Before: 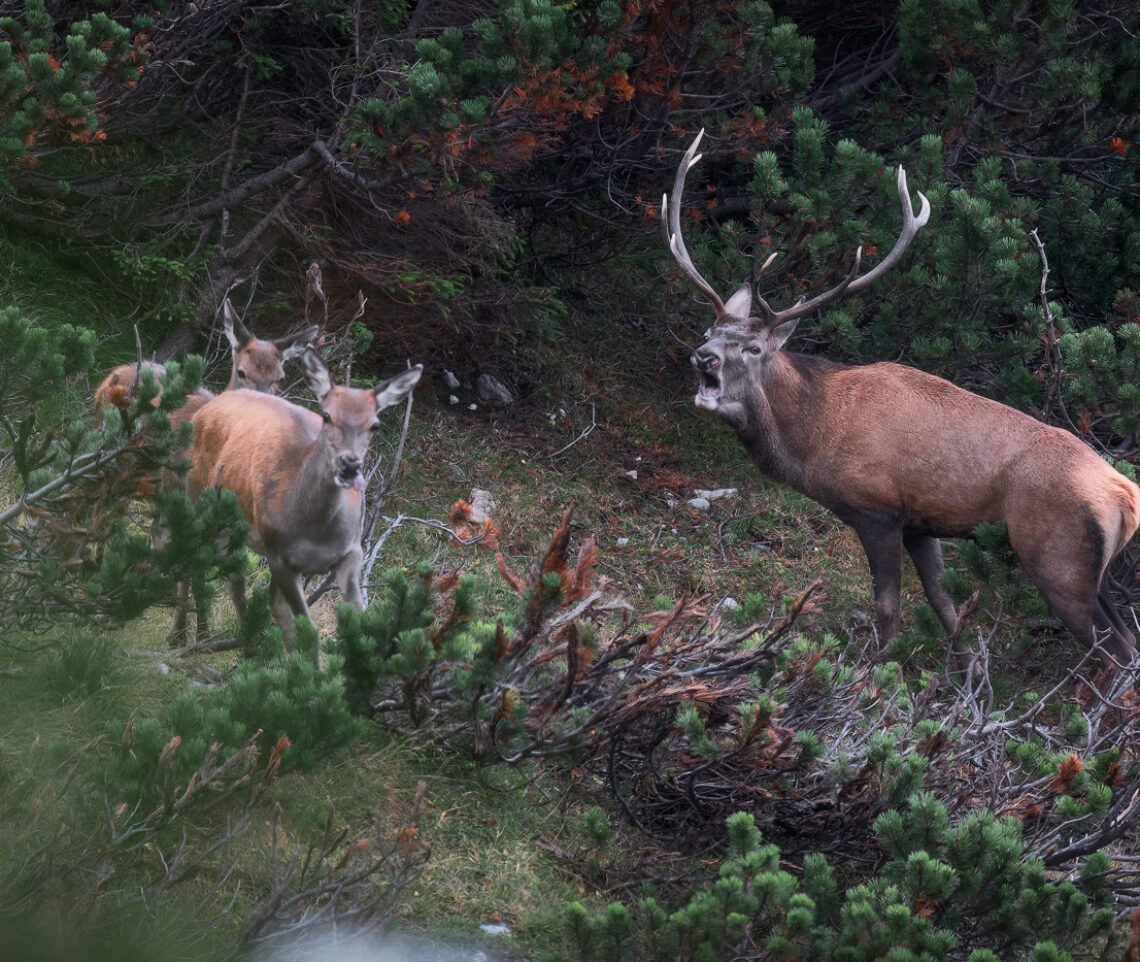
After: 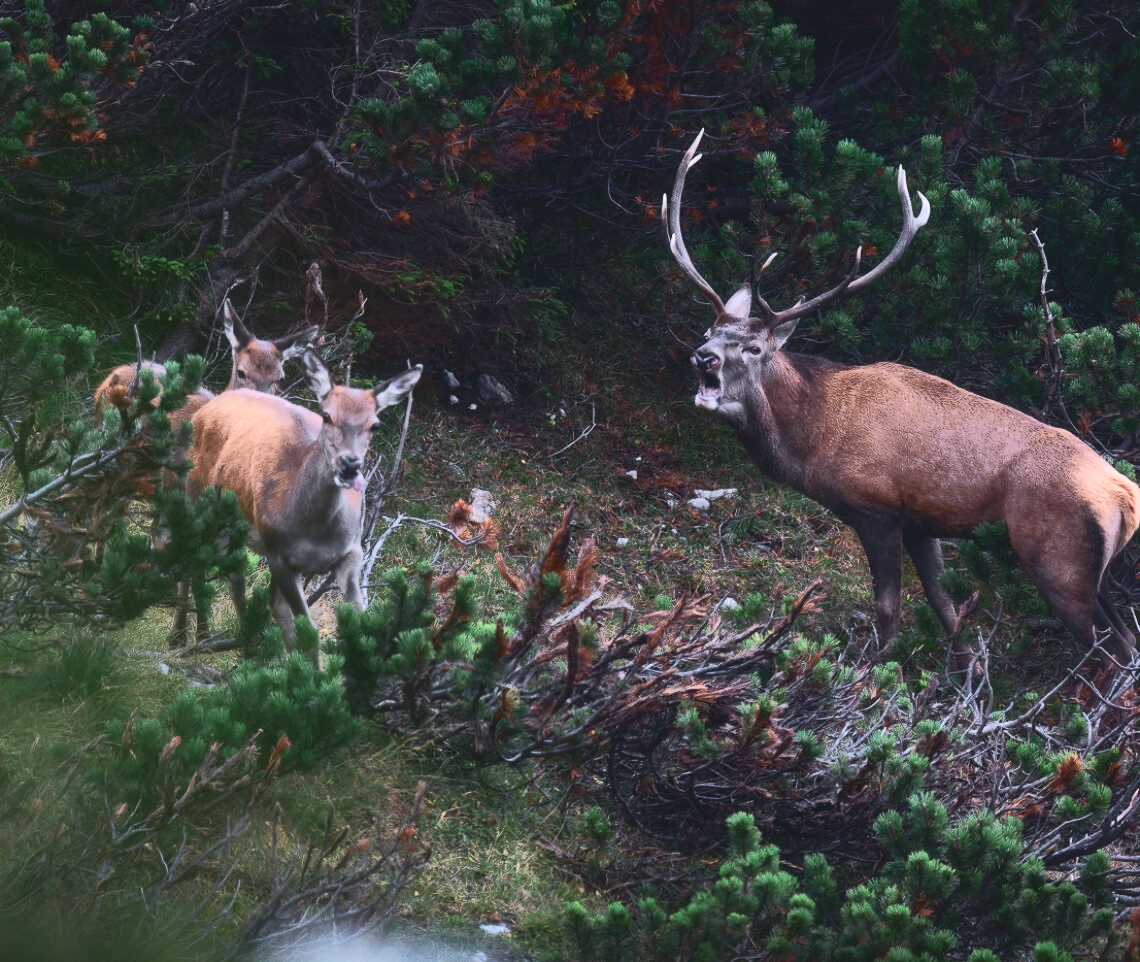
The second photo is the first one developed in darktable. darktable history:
tone equalizer: -8 EV -0.417 EV, -7 EV -0.389 EV, -6 EV -0.333 EV, -5 EV -0.222 EV, -3 EV 0.222 EV, -2 EV 0.333 EV, -1 EV 0.389 EV, +0 EV 0.417 EV, edges refinement/feathering 500, mask exposure compensation -1.57 EV, preserve details no
tone curve: curves: ch0 [(0, 0.084) (0.155, 0.169) (0.46, 0.466) (0.751, 0.788) (1, 0.961)]; ch1 [(0, 0) (0.43, 0.408) (0.476, 0.469) (0.505, 0.503) (0.553, 0.563) (0.592, 0.581) (0.631, 0.625) (1, 1)]; ch2 [(0, 0) (0.505, 0.495) (0.55, 0.557) (0.583, 0.573) (1, 1)], color space Lab, independent channels, preserve colors none
